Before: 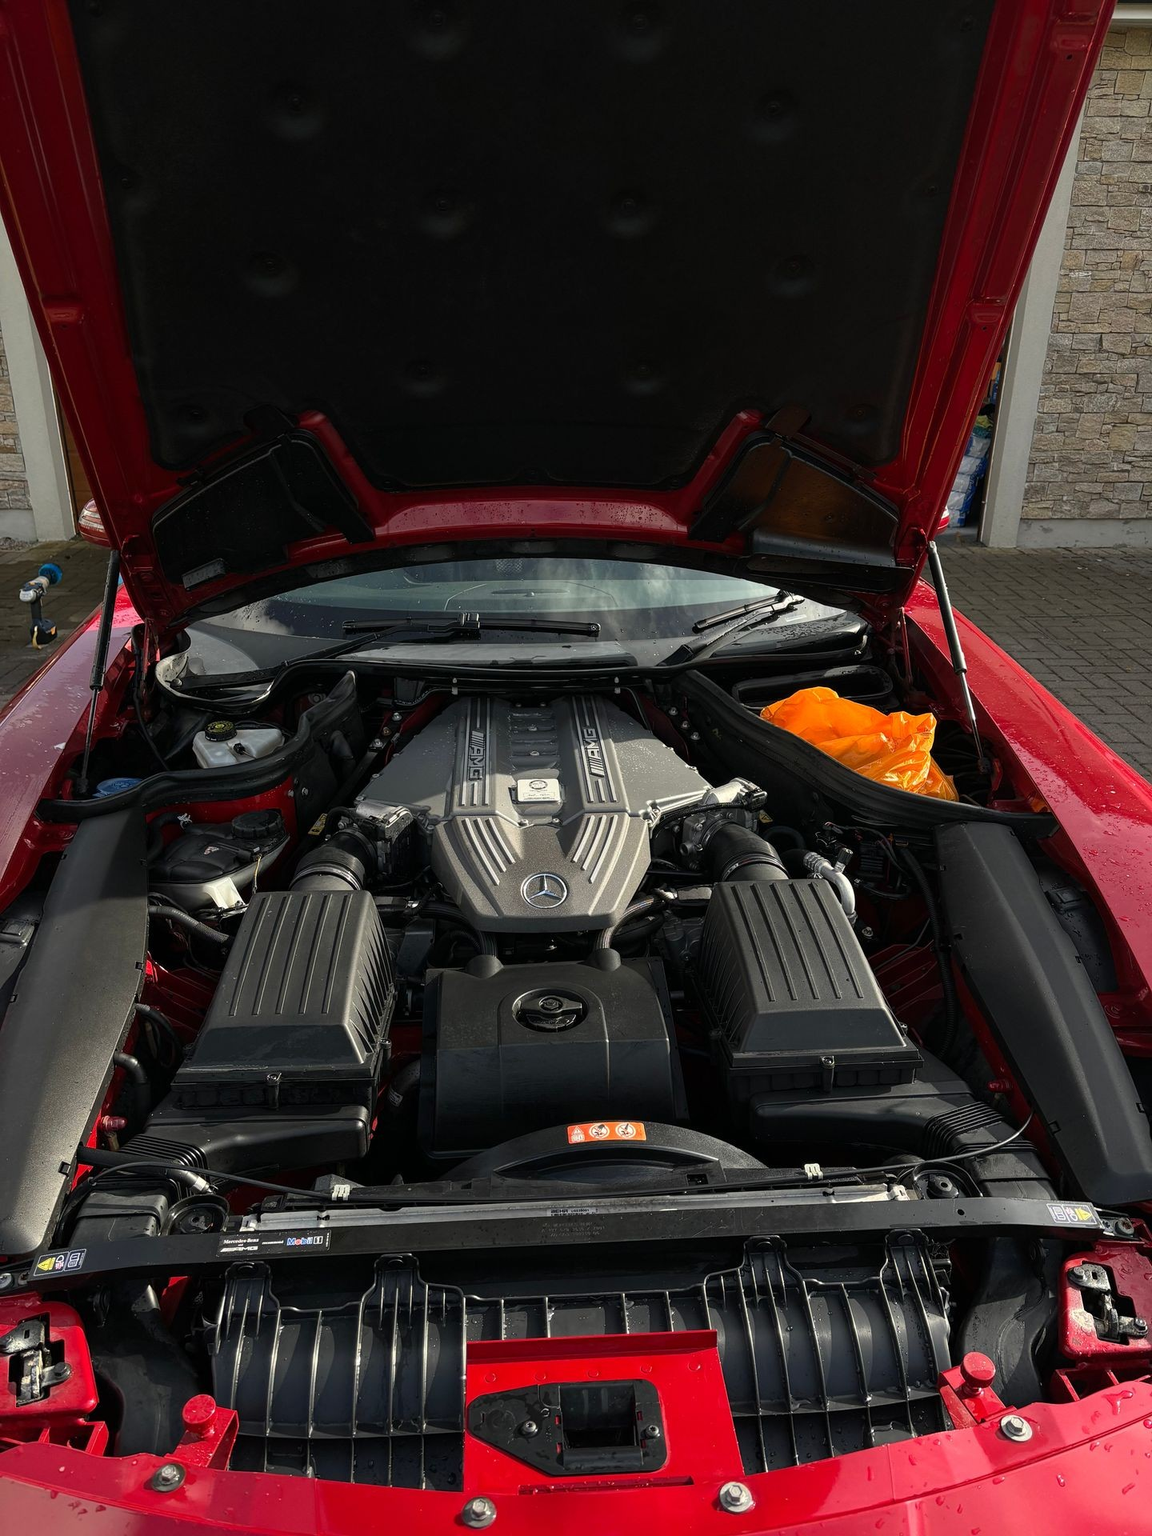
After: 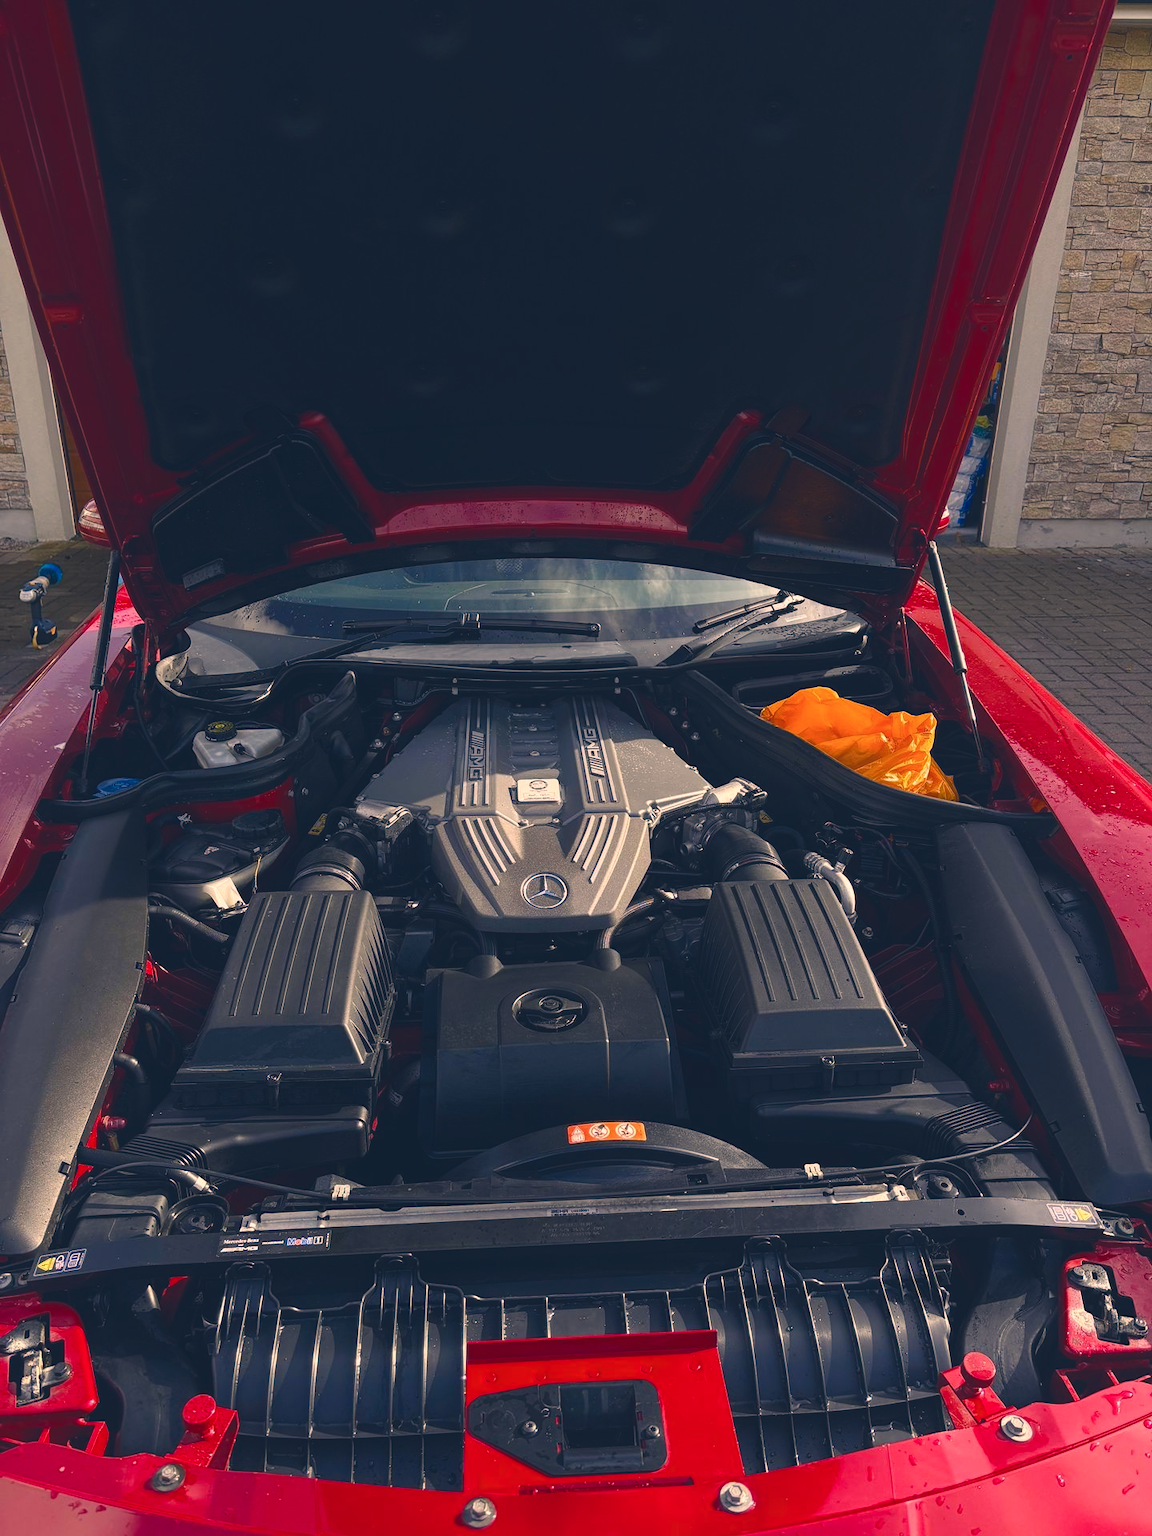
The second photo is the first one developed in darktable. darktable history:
shadows and highlights: shadows -23.08, highlights 46.15, soften with gaussian
color correction: highlights a* 14.46, highlights b* 5.85, shadows a* -5.53, shadows b* -15.24, saturation 0.85
color balance rgb: shadows lift › chroma 3%, shadows lift › hue 280.8°, power › hue 330°, highlights gain › chroma 3%, highlights gain › hue 75.6°, global offset › luminance 1.5%, perceptual saturation grading › global saturation 20%, perceptual saturation grading › highlights -25%, perceptual saturation grading › shadows 50%, global vibrance 30%
